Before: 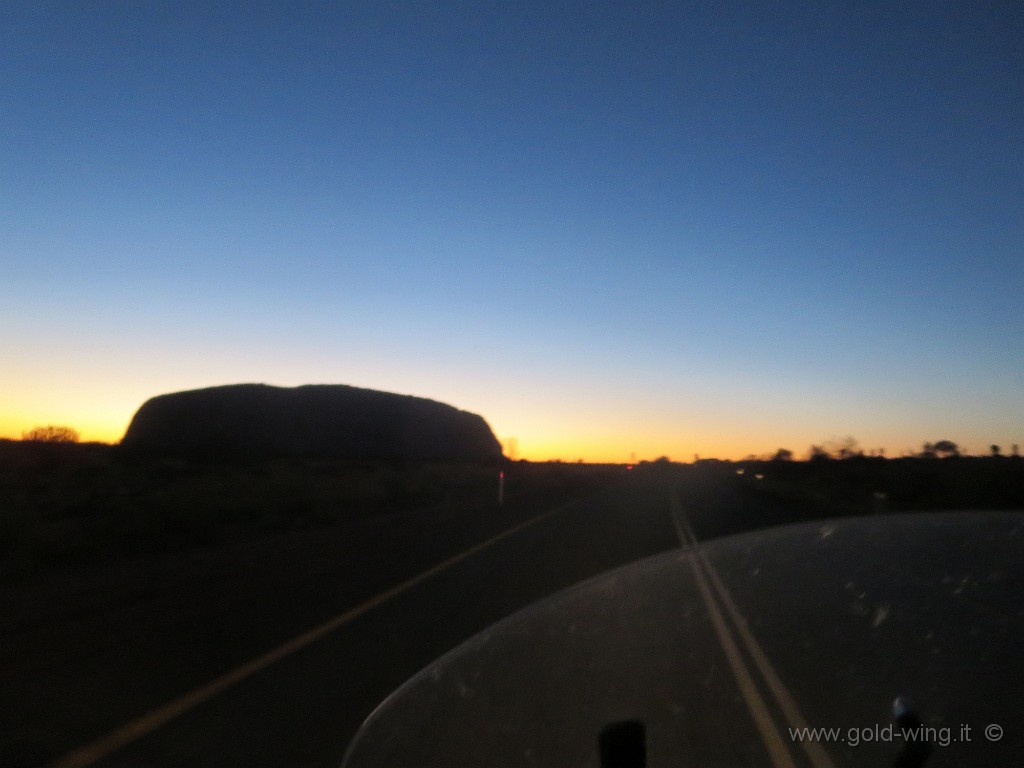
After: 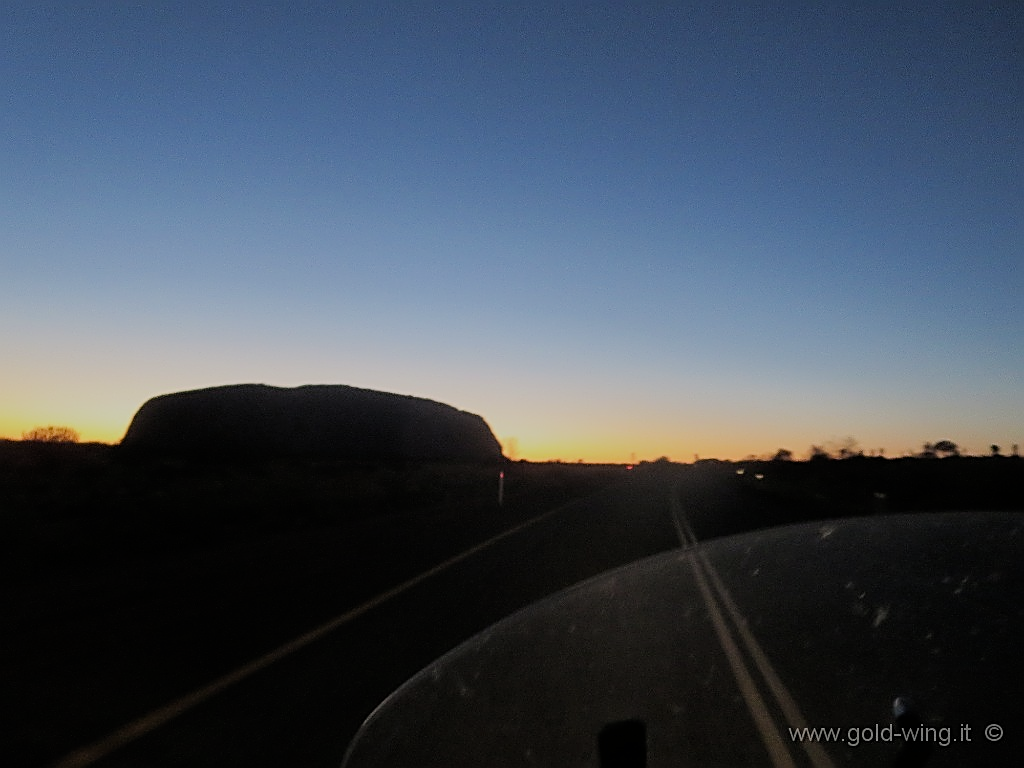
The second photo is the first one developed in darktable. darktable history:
color balance: contrast -15%
sharpen: amount 0.901
filmic rgb: black relative exposure -7.65 EV, white relative exposure 4.56 EV, hardness 3.61, contrast 1.05
